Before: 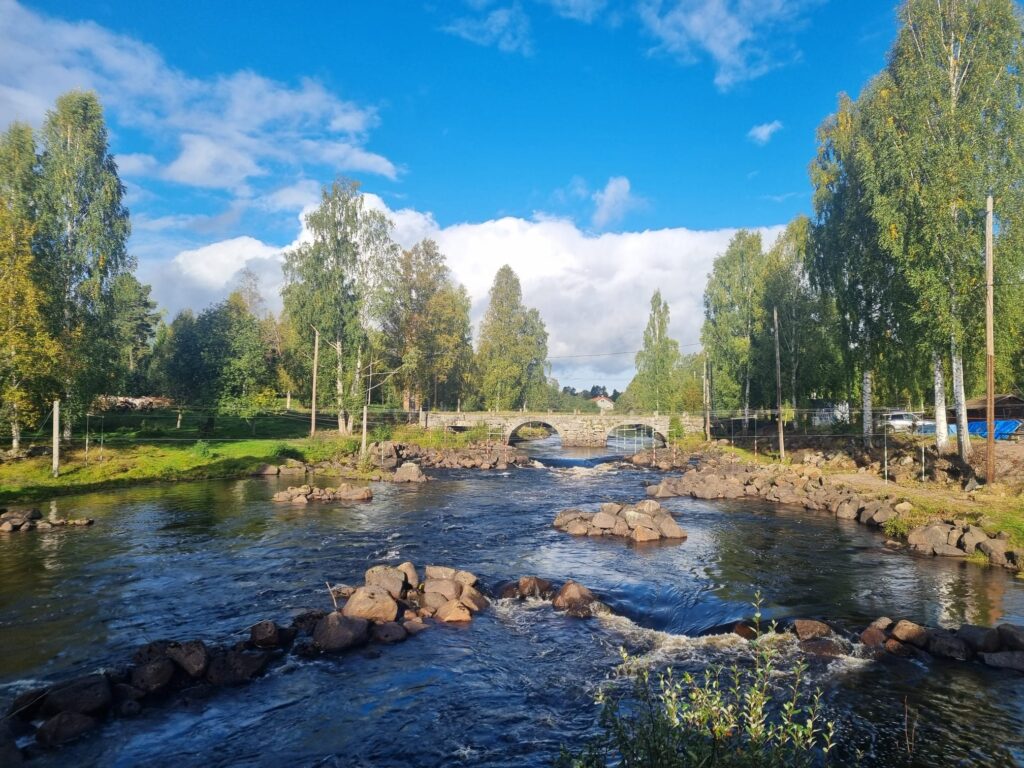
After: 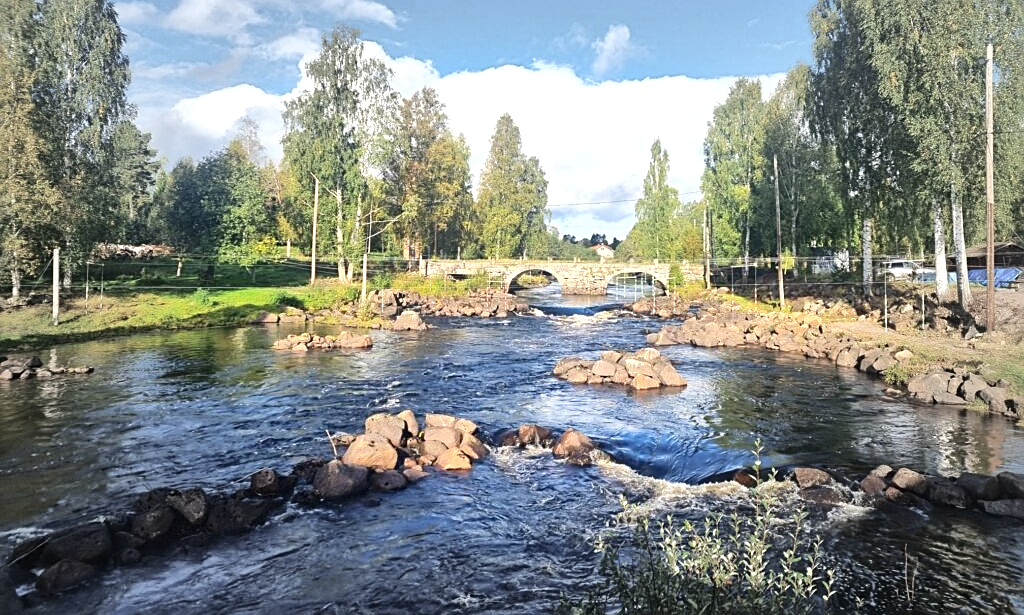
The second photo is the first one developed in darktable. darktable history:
shadows and highlights: highlights color adjustment 0.465%, low approximation 0.01, soften with gaussian
exposure: black level correction 0, exposure 0.699 EV, compensate highlight preservation false
crop and rotate: top 19.889%
tone curve: curves: ch0 [(0, 0) (0.003, 0.02) (0.011, 0.023) (0.025, 0.028) (0.044, 0.045) (0.069, 0.063) (0.1, 0.09) (0.136, 0.122) (0.177, 0.166) (0.224, 0.223) (0.277, 0.297) (0.335, 0.384) (0.399, 0.461) (0.468, 0.549) (0.543, 0.632) (0.623, 0.705) (0.709, 0.772) (0.801, 0.844) (0.898, 0.91) (1, 1)], color space Lab, independent channels, preserve colors none
sharpen: on, module defaults
vignetting: fall-off start 49.16%, brightness -0.157, automatic ratio true, width/height ratio 1.295, dithering 8-bit output
